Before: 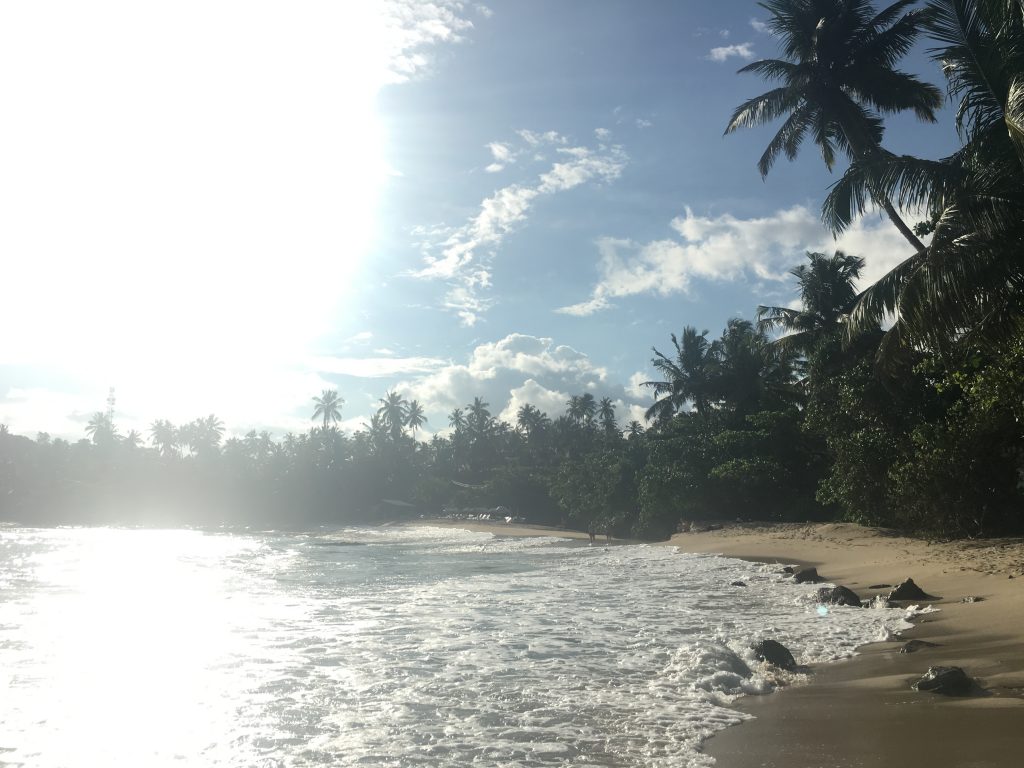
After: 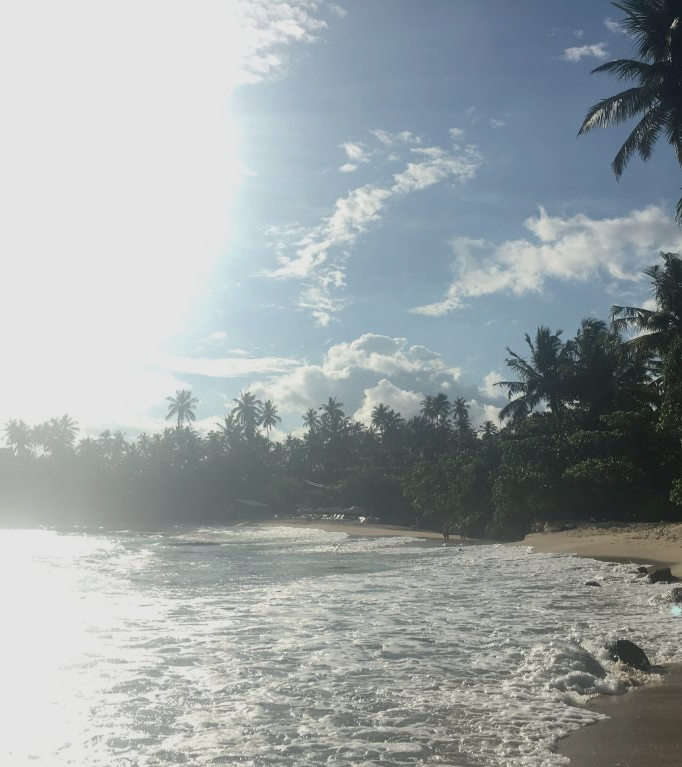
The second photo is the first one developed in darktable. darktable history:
contrast brightness saturation: contrast 0.05
exposure: exposure -0.36 EV, compensate highlight preservation false
crop and rotate: left 14.292%, right 19.041%
